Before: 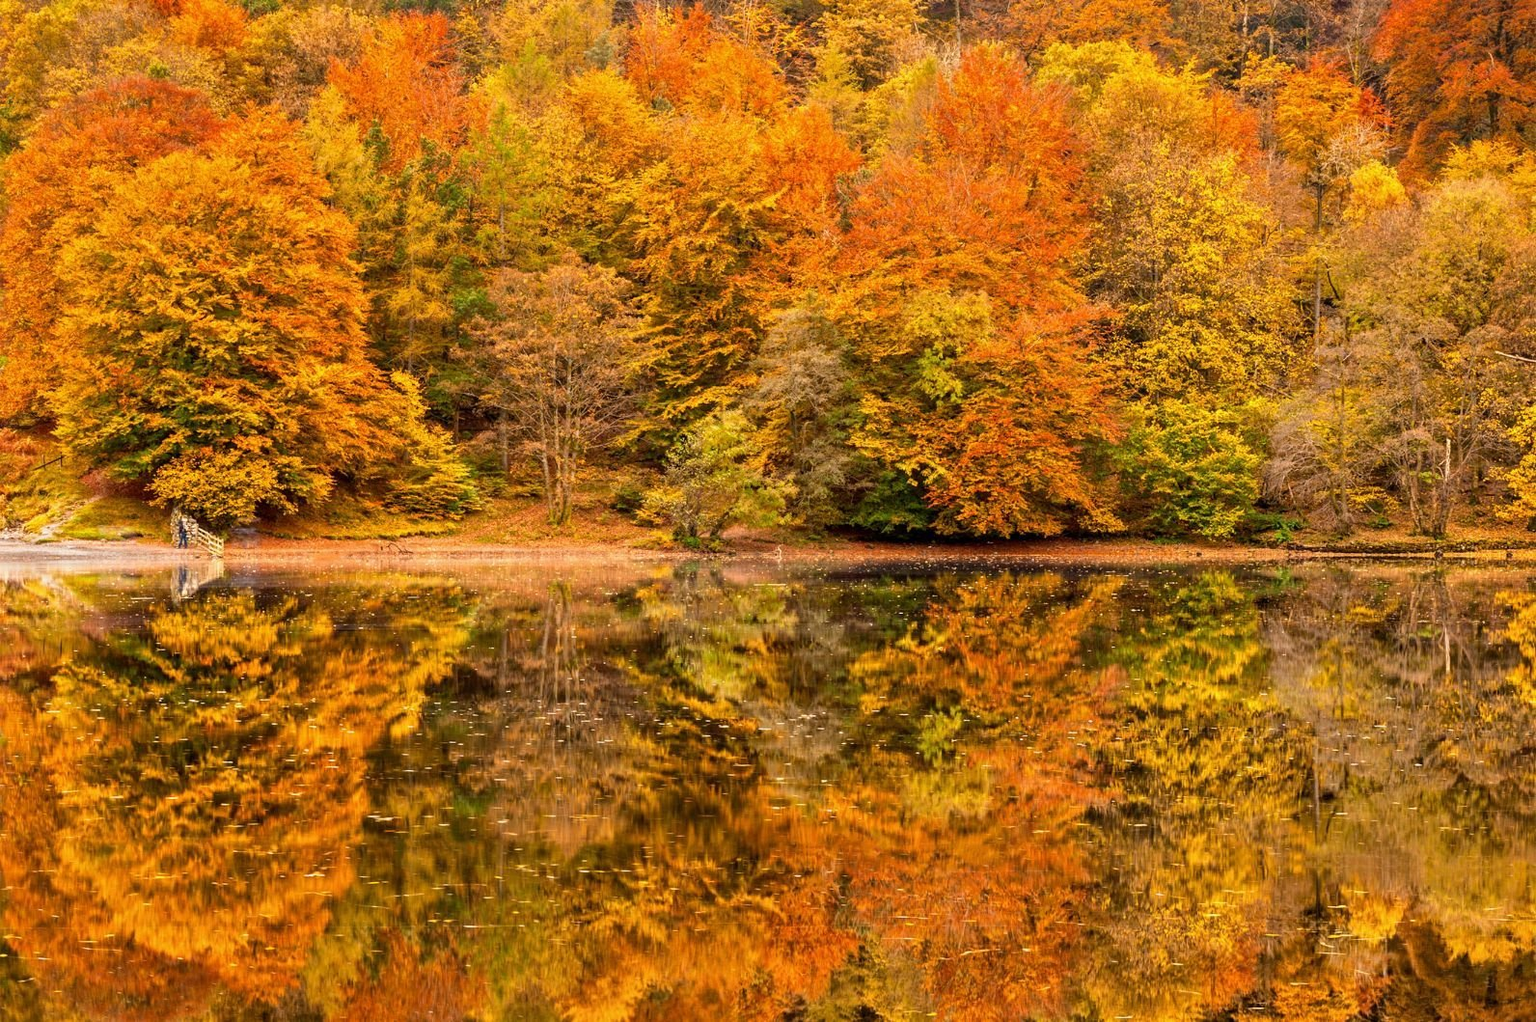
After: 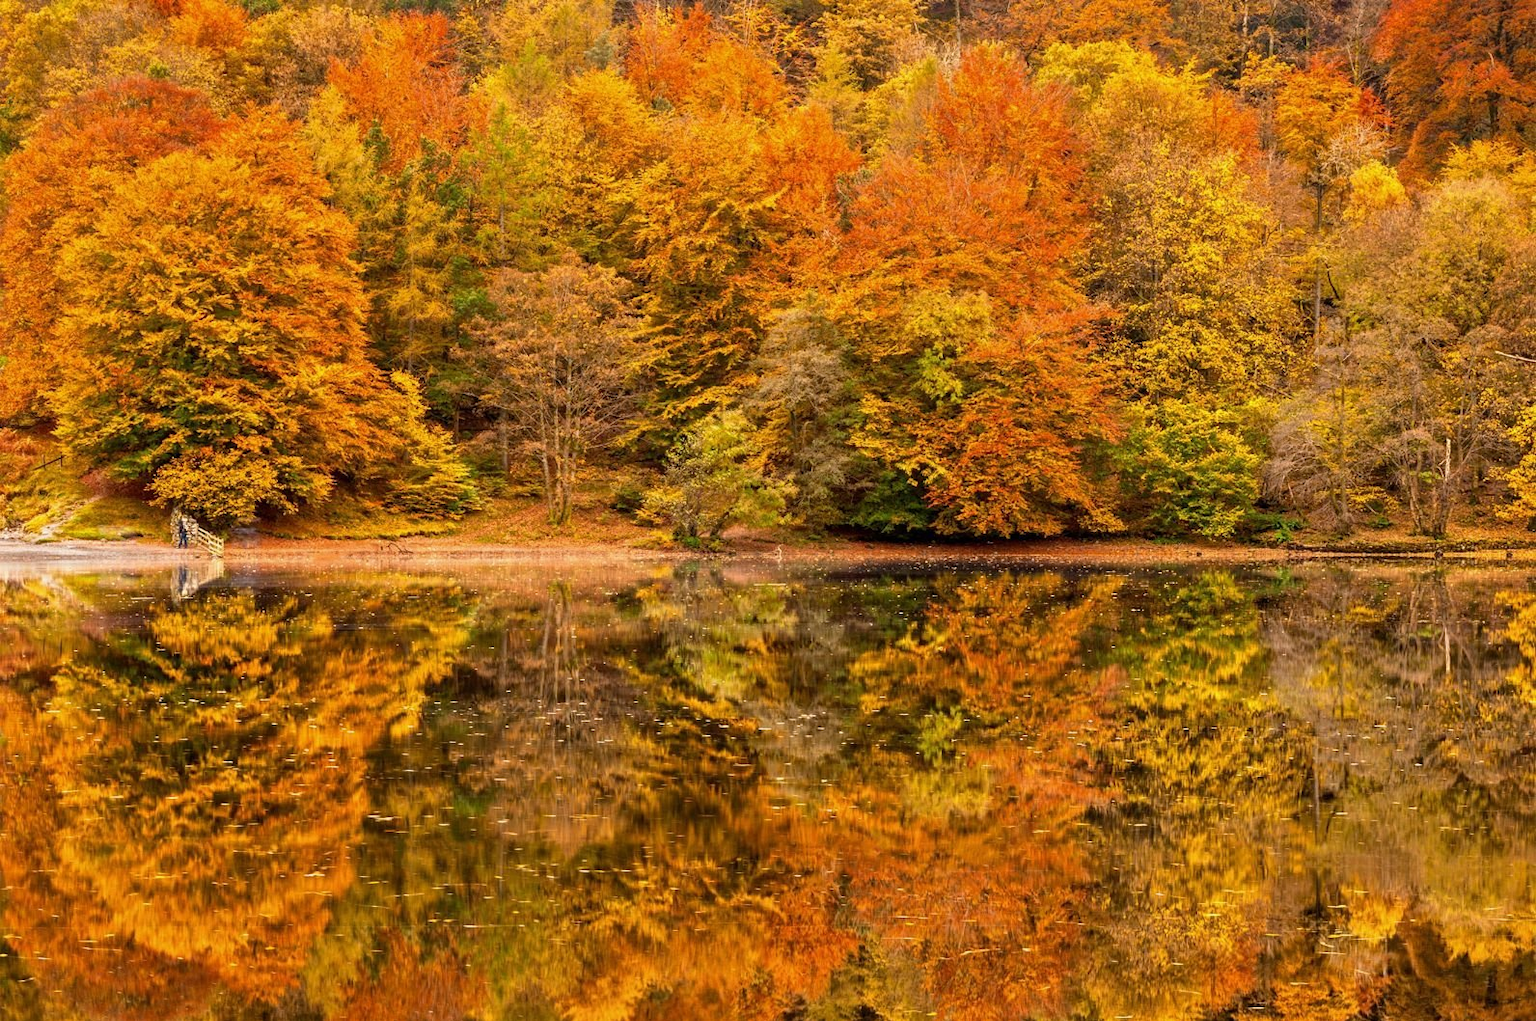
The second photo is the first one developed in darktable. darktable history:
base curve: curves: ch0 [(0, 0) (0.303, 0.277) (1, 1)]
